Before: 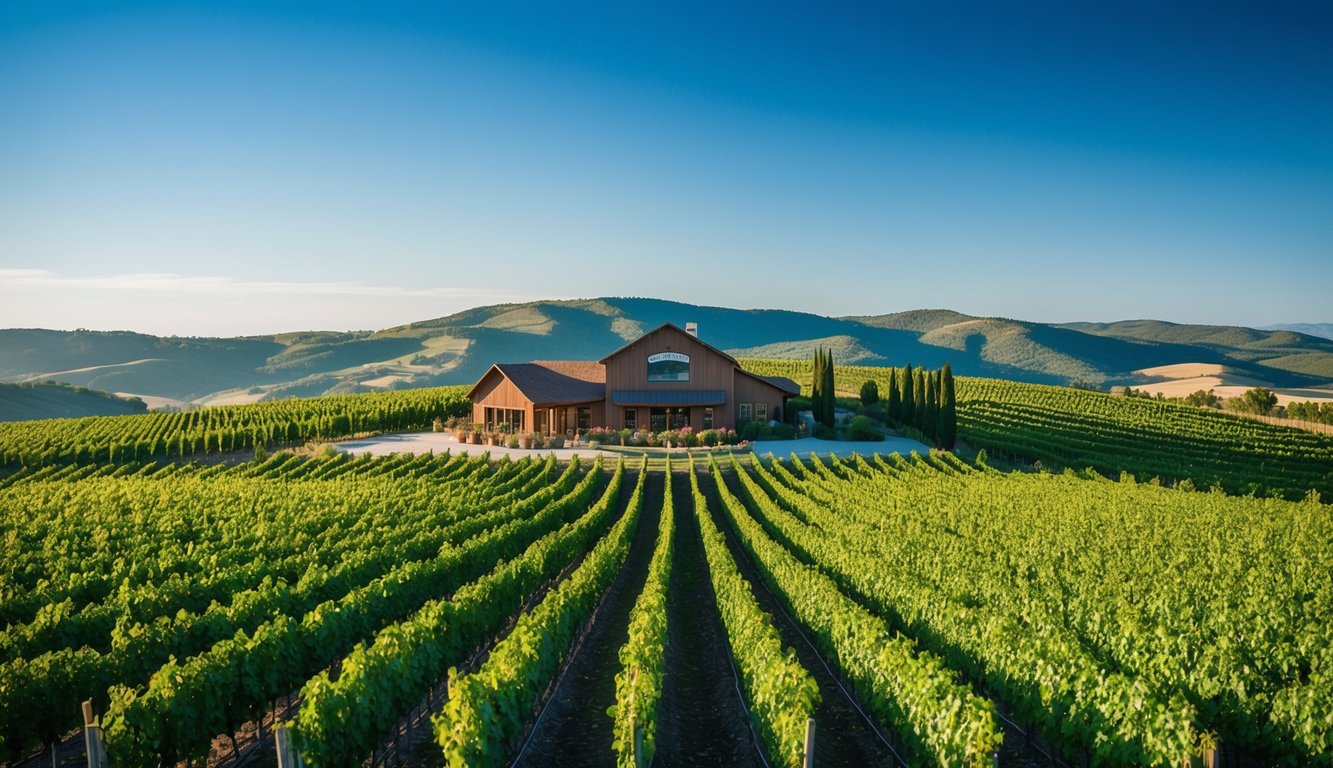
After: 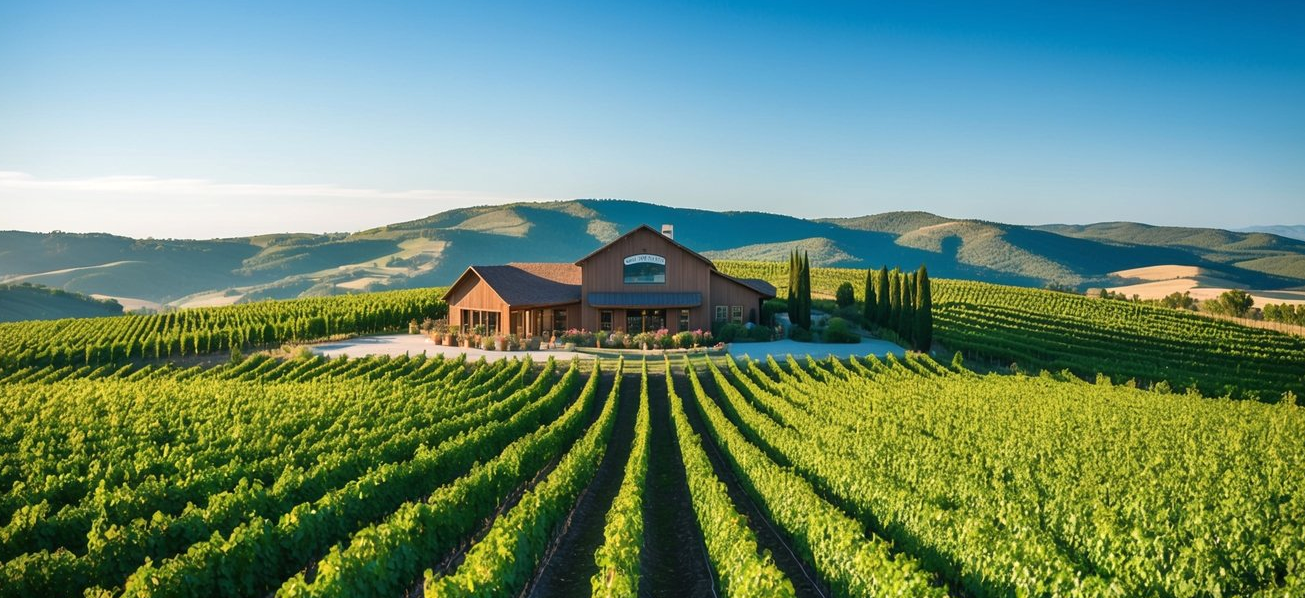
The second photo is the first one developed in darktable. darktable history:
crop and rotate: left 1.814%, top 12.818%, right 0.25%, bottom 9.225%
exposure: exposure 0.207 EV, compensate highlight preservation false
